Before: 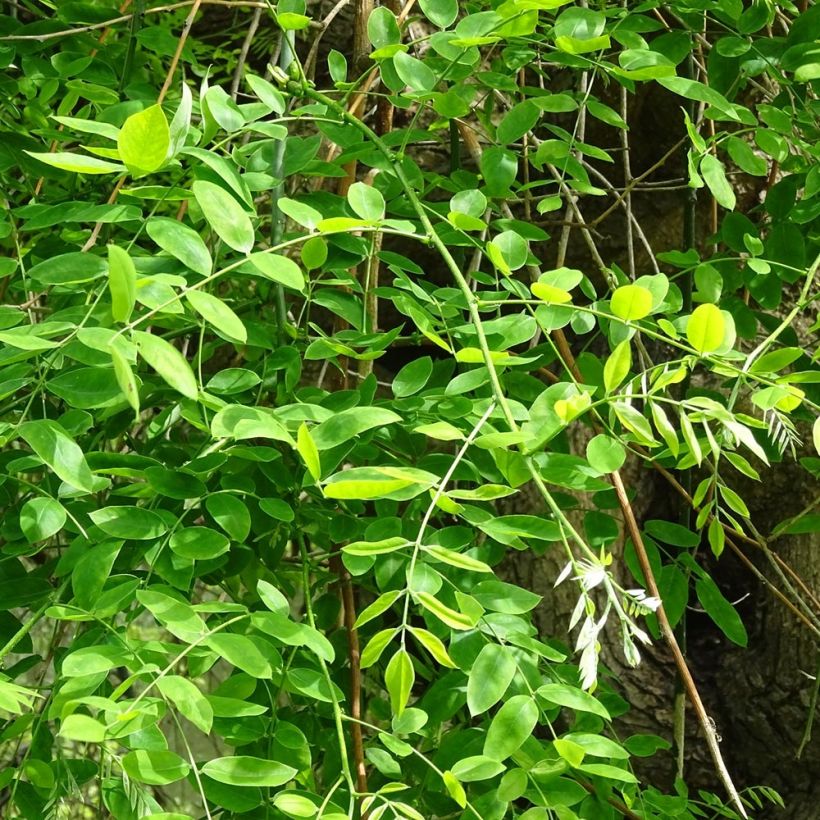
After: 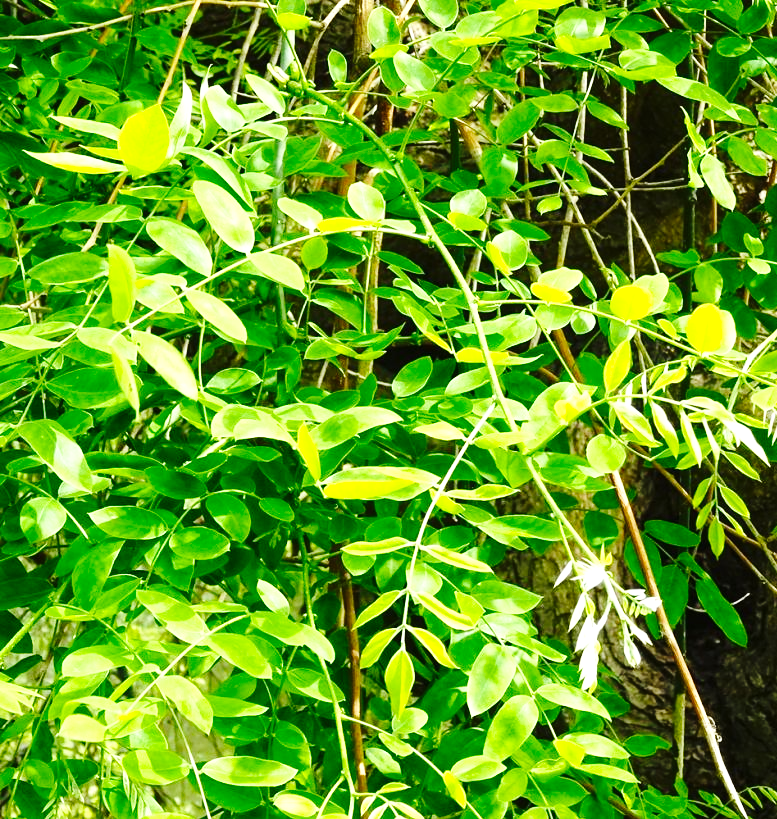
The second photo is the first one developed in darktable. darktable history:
base curve: curves: ch0 [(0, 0) (0.036, 0.025) (0.121, 0.166) (0.206, 0.329) (0.605, 0.79) (1, 1)], preserve colors none
crop and rotate: left 0%, right 5.129%
color balance rgb: global offset › hue 168.92°, perceptual saturation grading › global saturation 6.294%, global vibrance 6.882%, saturation formula JzAzBz (2021)
exposure: black level correction 0, exposure 0.691 EV, compensate exposure bias true, compensate highlight preservation false
